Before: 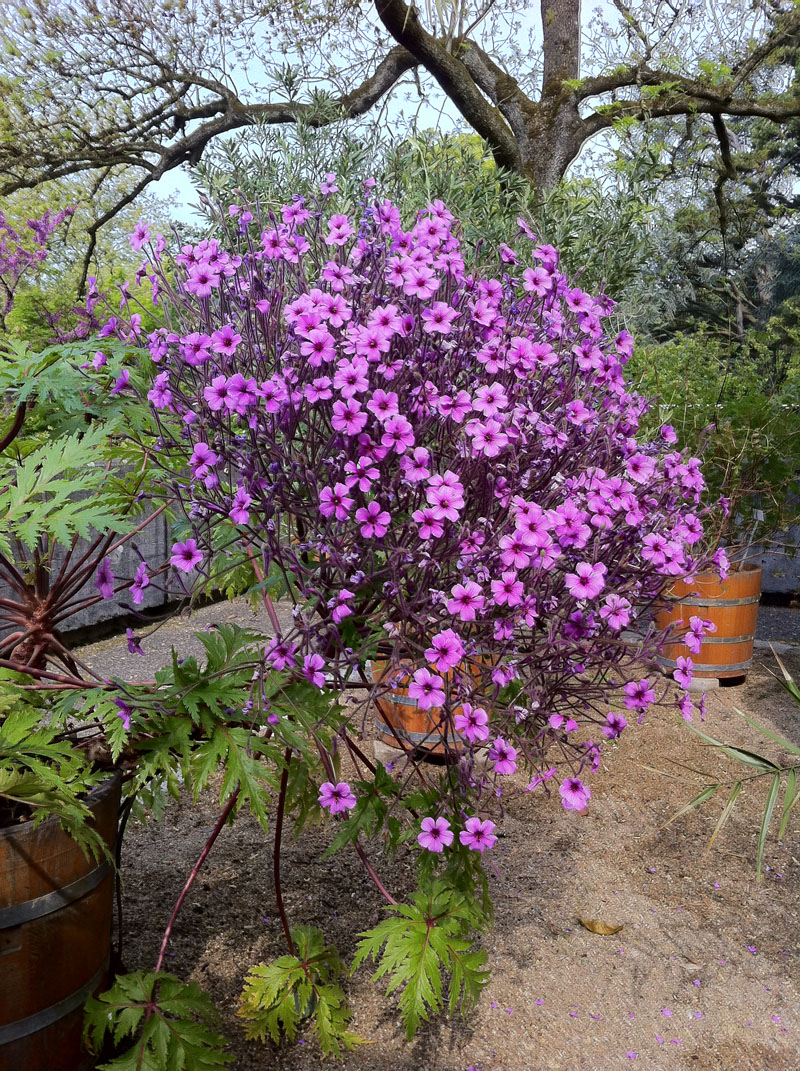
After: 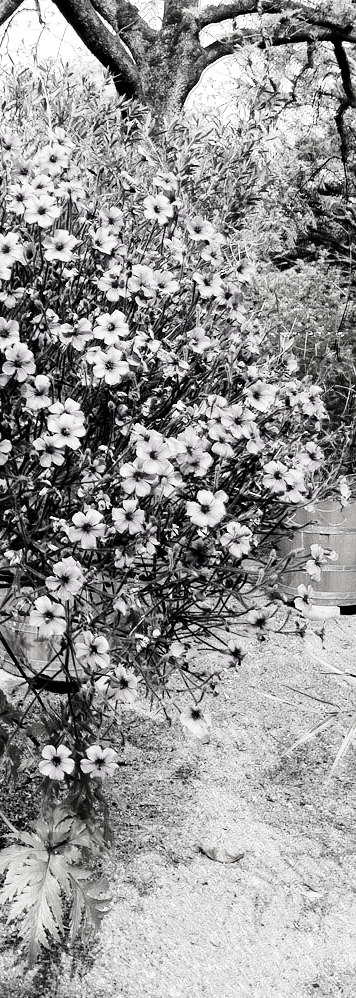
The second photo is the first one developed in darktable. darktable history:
exposure: black level correction 0, exposure 1.367 EV, compensate highlight preservation false
tone curve: curves: ch0 [(0, 0) (0.003, 0.003) (0.011, 0.011) (0.025, 0.025) (0.044, 0.044) (0.069, 0.069) (0.1, 0.099) (0.136, 0.135) (0.177, 0.176) (0.224, 0.223) (0.277, 0.275) (0.335, 0.333) (0.399, 0.396) (0.468, 0.465) (0.543, 0.545) (0.623, 0.625) (0.709, 0.71) (0.801, 0.801) (0.898, 0.898) (1, 1)], color space Lab, independent channels, preserve colors none
contrast brightness saturation: contrast 0.067, brightness -0.136, saturation 0.118
crop: left 47.389%, top 6.782%, right 7.993%
velvia: strength 15.4%
filmic rgb: black relative exposure -5.09 EV, white relative exposure 3.56 EV, threshold 2.97 EV, hardness 3.18, contrast 1.399, highlights saturation mix -49.44%, preserve chrominance no, color science v4 (2020), type of noise poissonian, enable highlight reconstruction true
